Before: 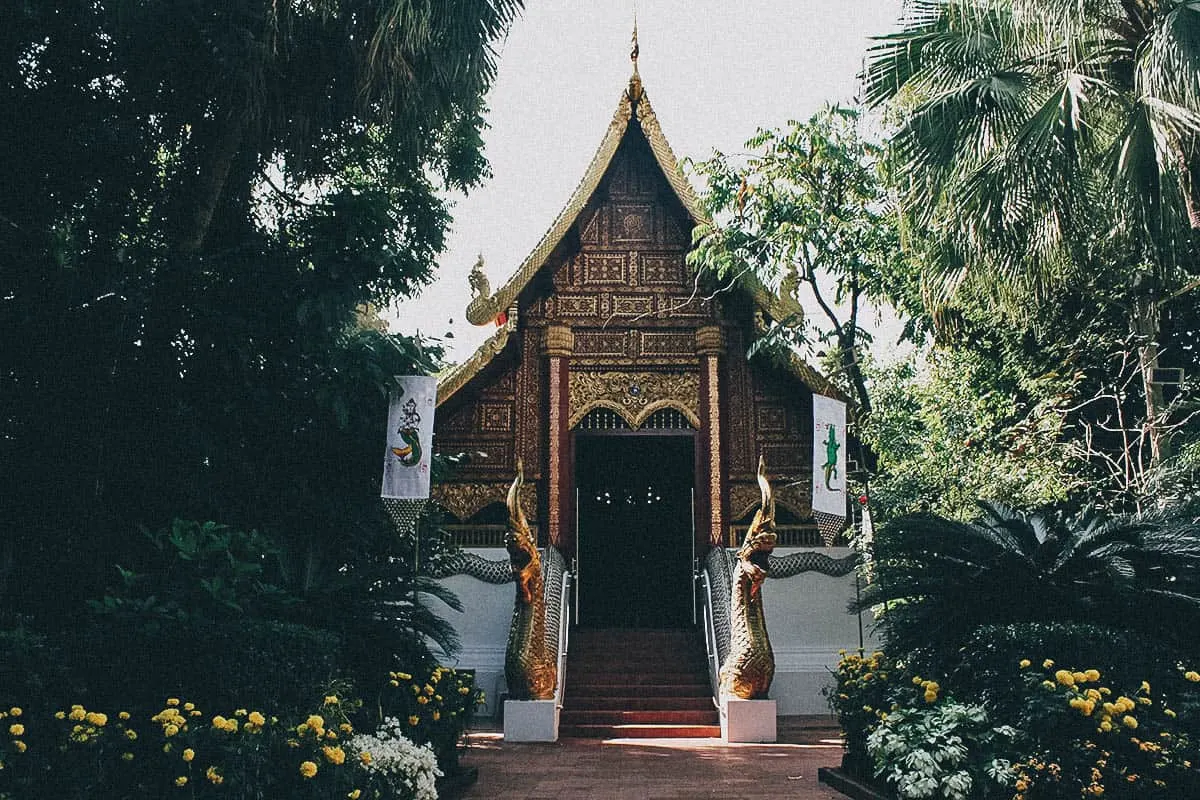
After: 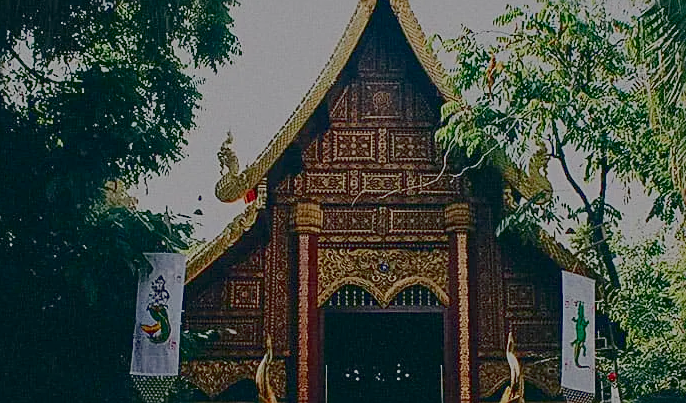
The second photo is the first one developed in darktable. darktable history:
crop: left 20.932%, top 15.471%, right 21.848%, bottom 34.081%
filmic rgb: black relative exposure -14 EV, white relative exposure 8 EV, threshold 3 EV, hardness 3.74, latitude 50%, contrast 0.5, color science v5 (2021), contrast in shadows safe, contrast in highlights safe, enable highlight reconstruction true
sharpen: on, module defaults
contrast brightness saturation: contrast 0.22, brightness -0.19, saturation 0.24
